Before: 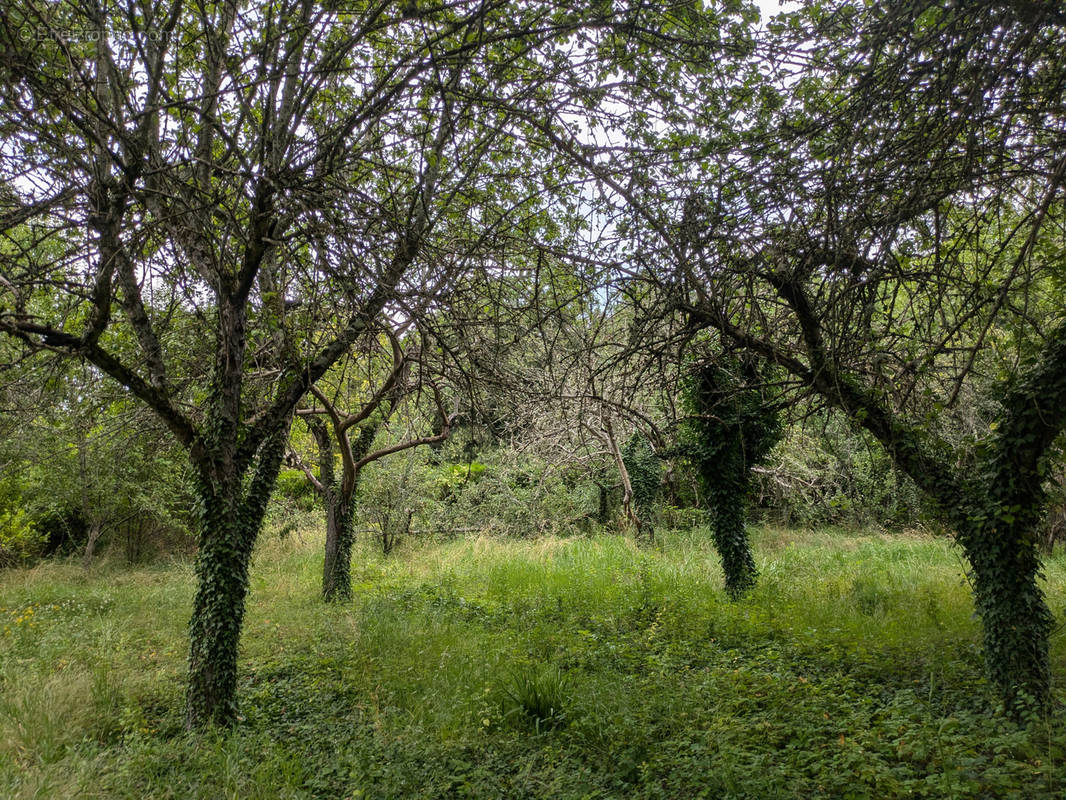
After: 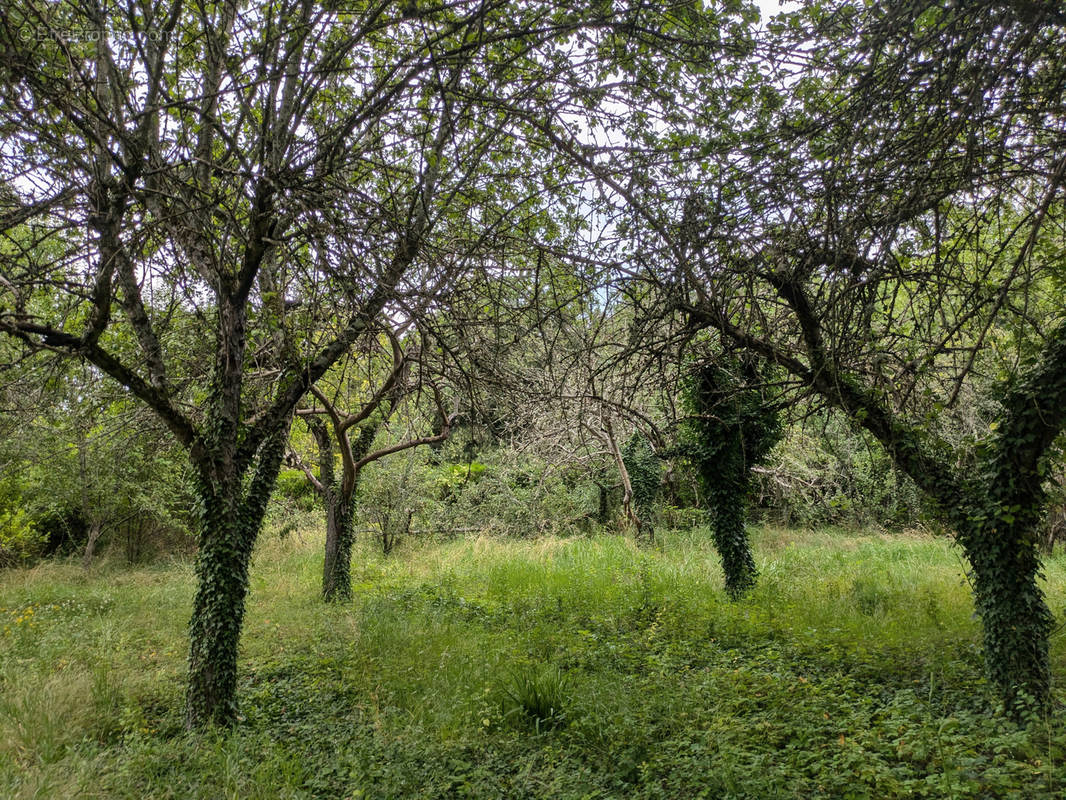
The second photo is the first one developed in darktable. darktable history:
shadows and highlights: white point adjustment 0.133, highlights -70.79, soften with gaussian
